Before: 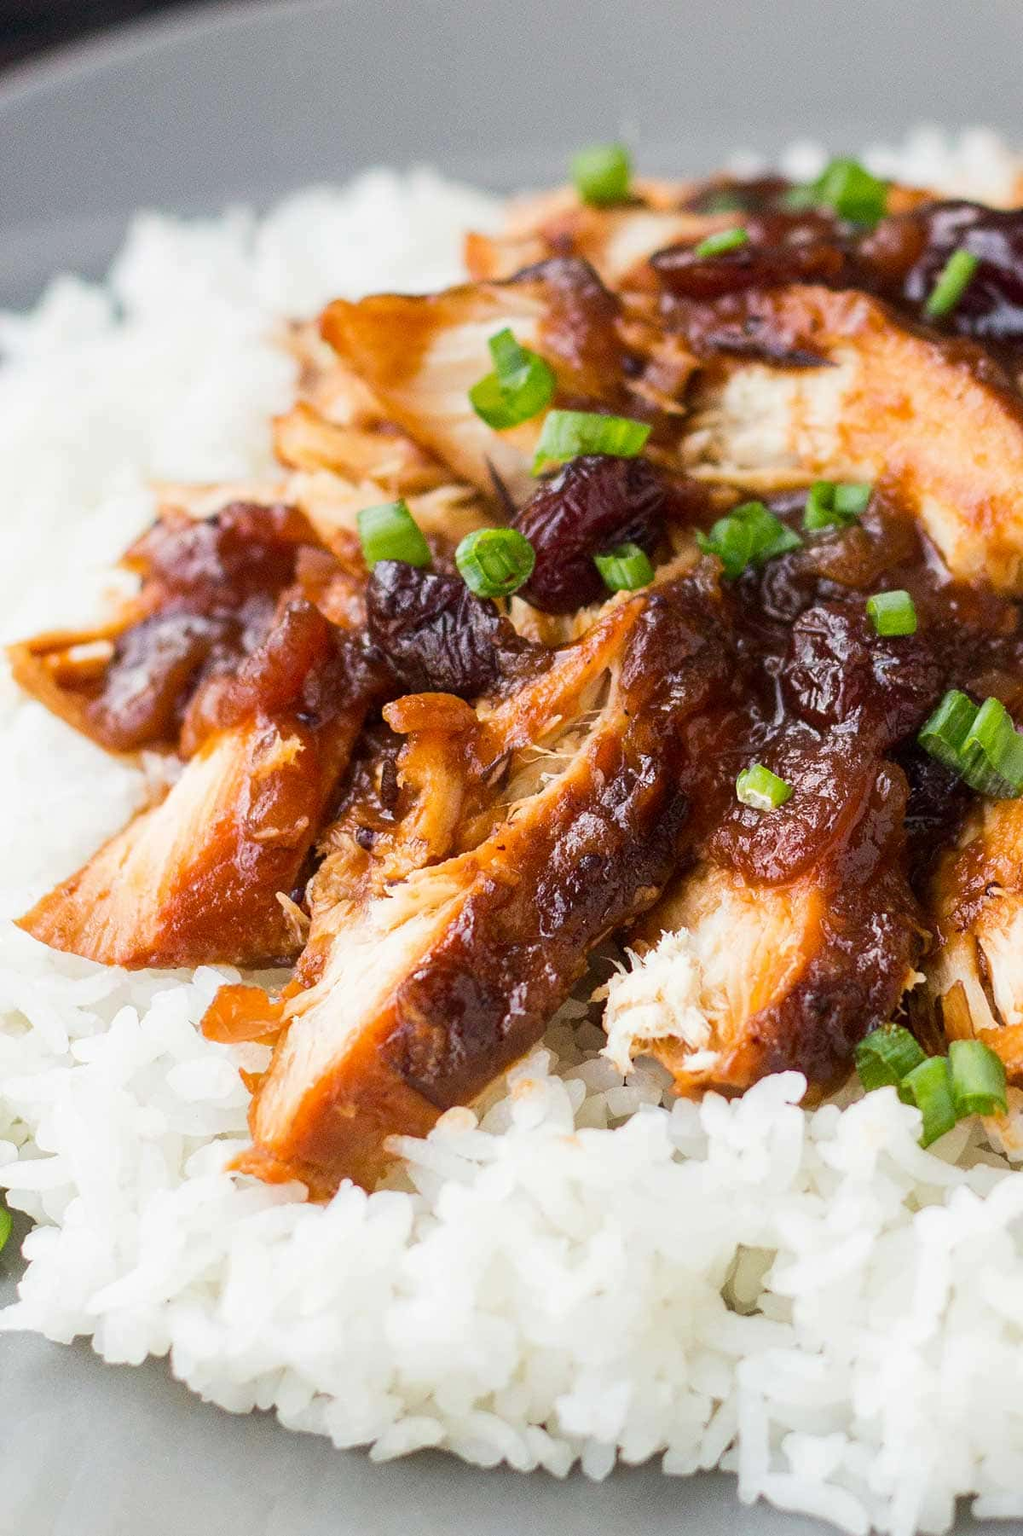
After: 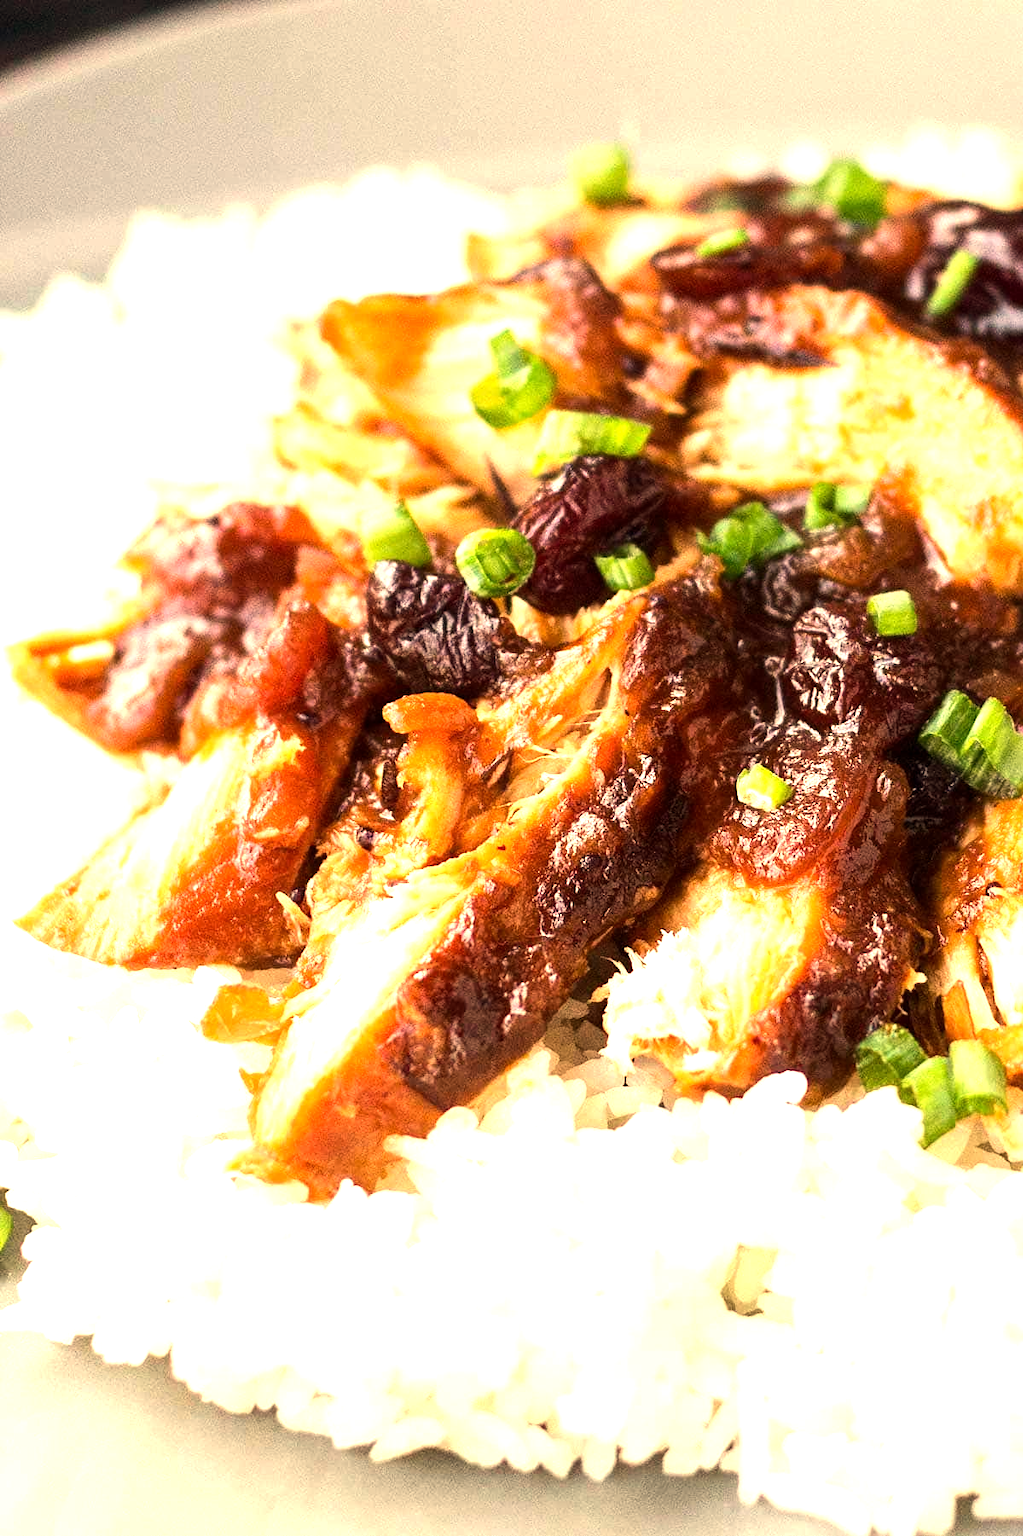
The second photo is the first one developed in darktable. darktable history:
white balance: red 1.138, green 0.996, blue 0.812
tone equalizer: -8 EV -0.75 EV, -7 EV -0.7 EV, -6 EV -0.6 EV, -5 EV -0.4 EV, -3 EV 0.4 EV, -2 EV 0.6 EV, -1 EV 0.7 EV, +0 EV 0.75 EV, edges refinement/feathering 500, mask exposure compensation -1.57 EV, preserve details no
exposure: black level correction 0.001, exposure 0.5 EV, compensate exposure bias true, compensate highlight preservation false
